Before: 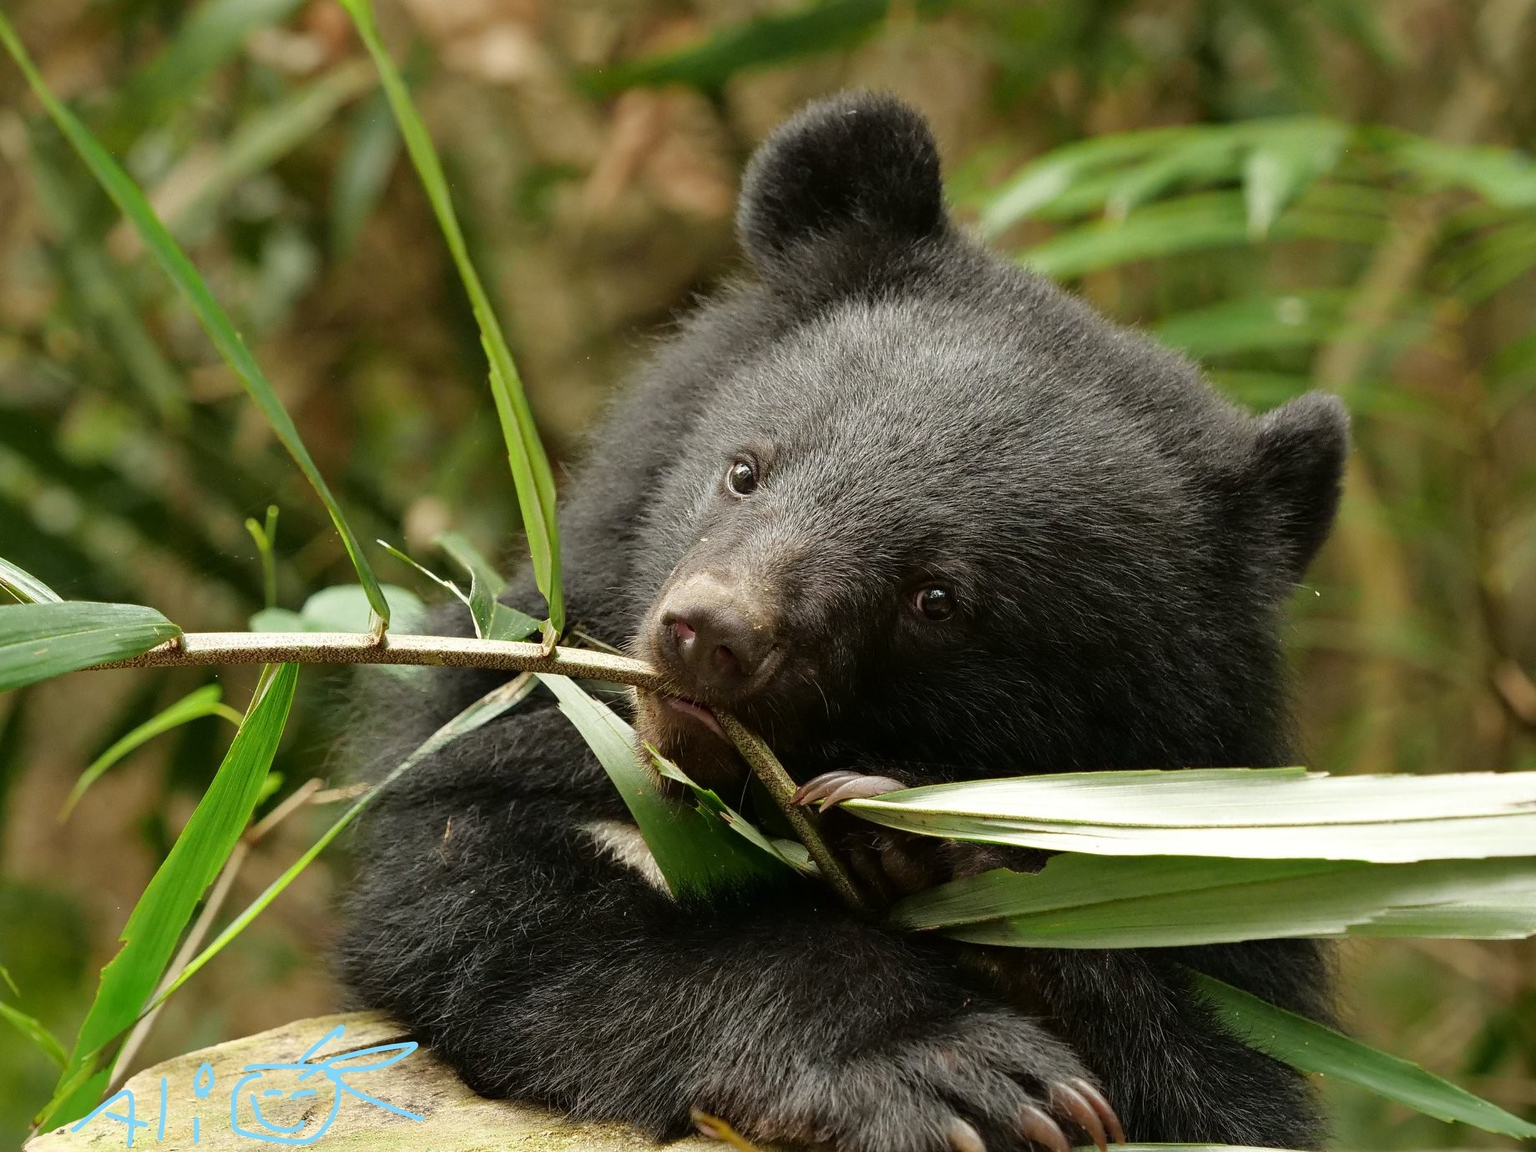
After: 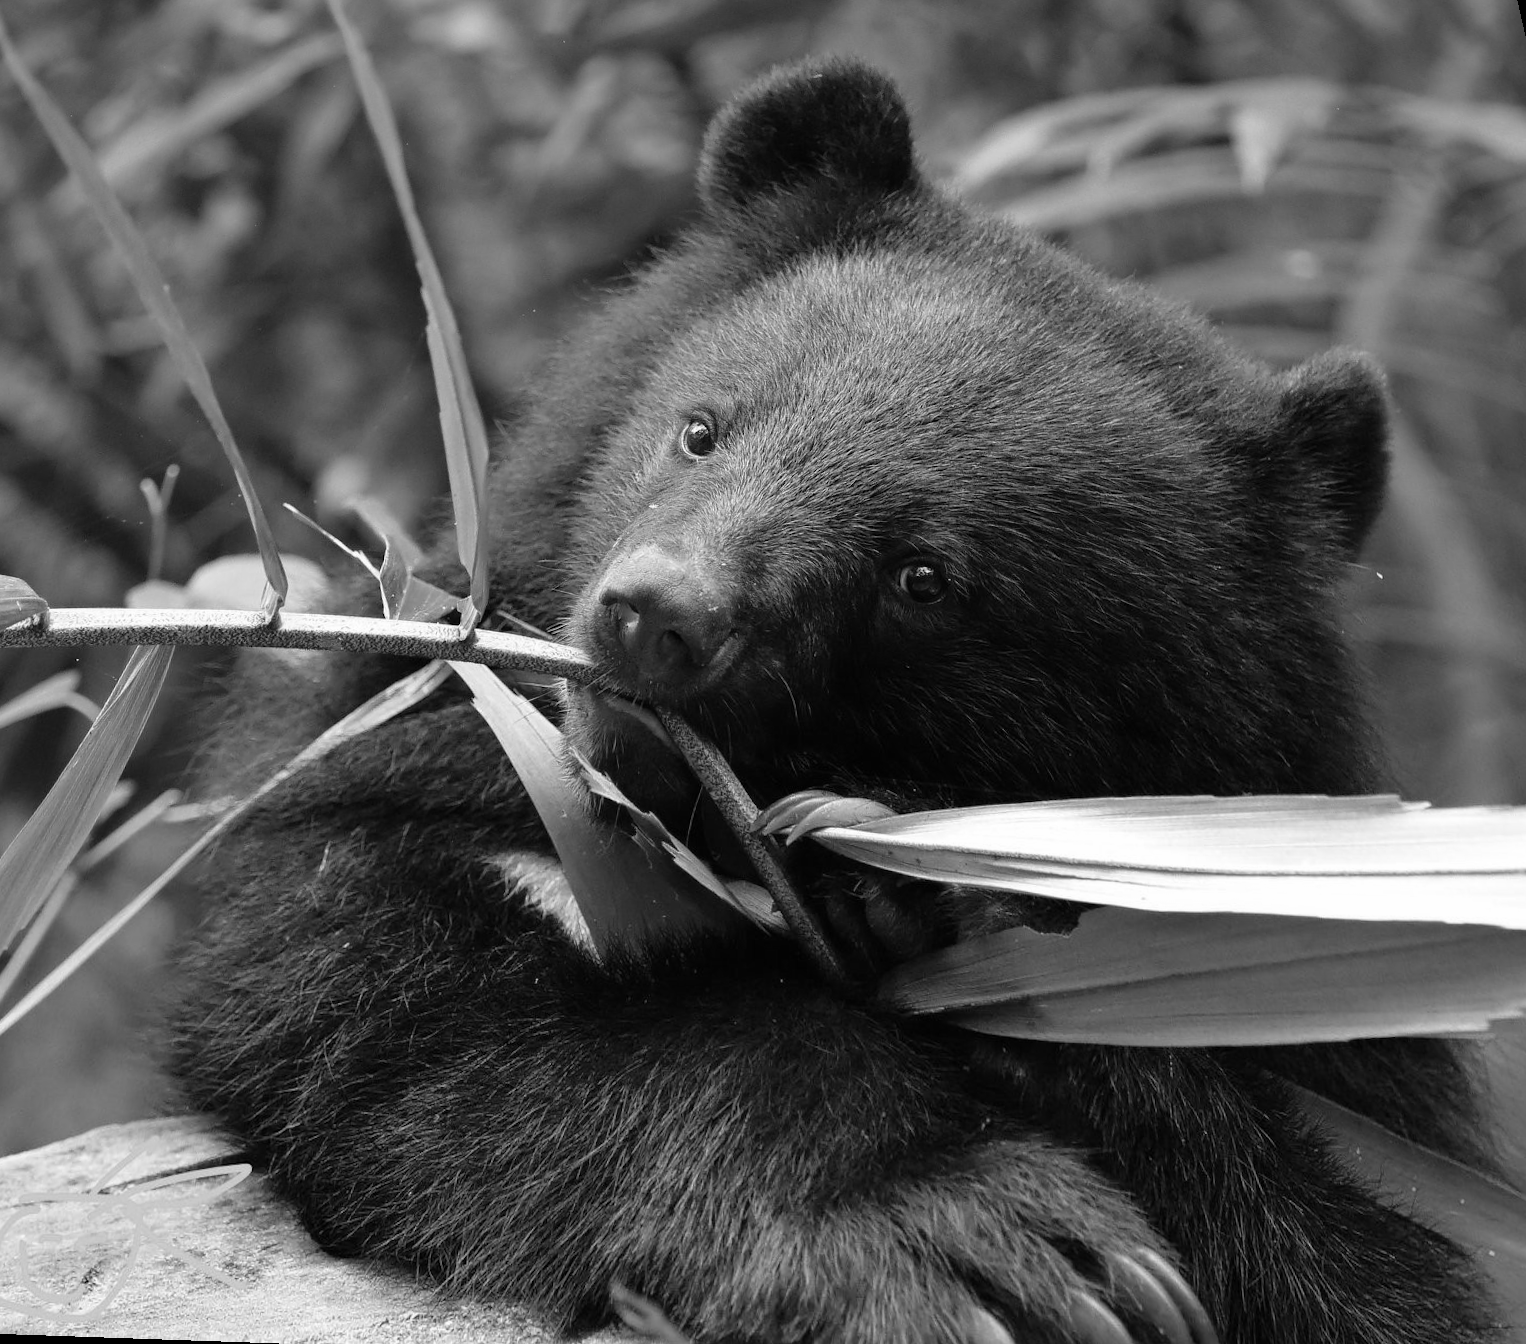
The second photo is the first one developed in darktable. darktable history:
monochrome: on, module defaults
rotate and perspective: rotation 0.72°, lens shift (vertical) -0.352, lens shift (horizontal) -0.051, crop left 0.152, crop right 0.859, crop top 0.019, crop bottom 0.964
